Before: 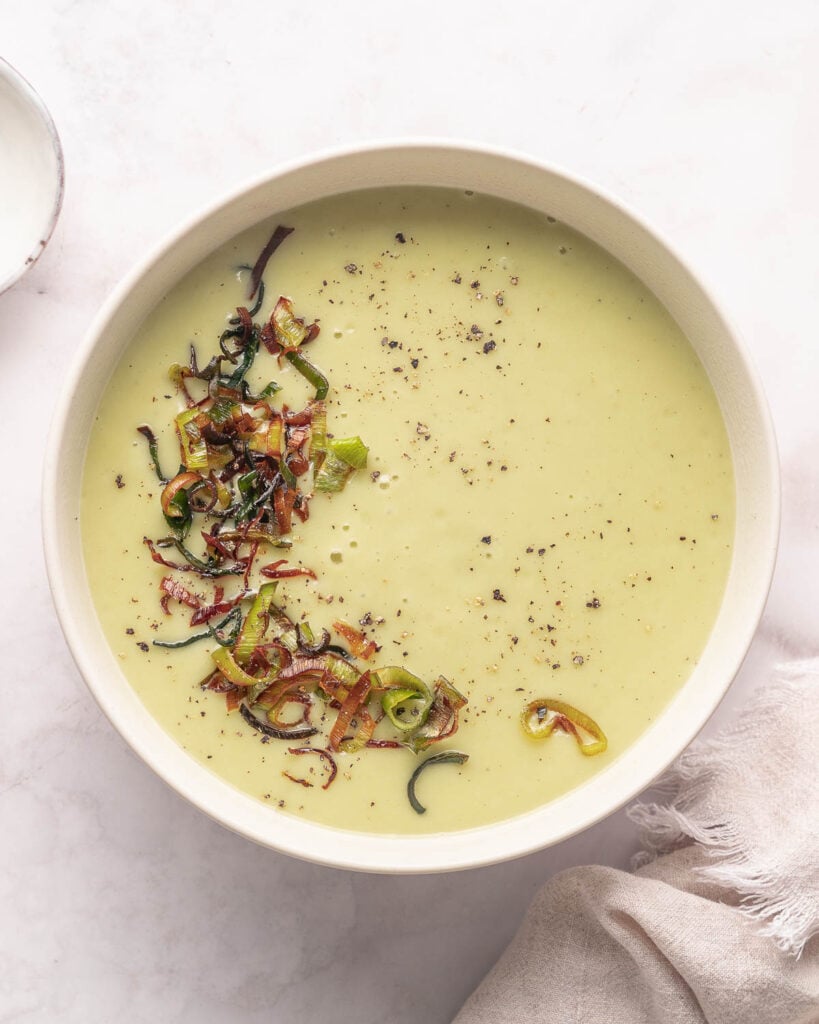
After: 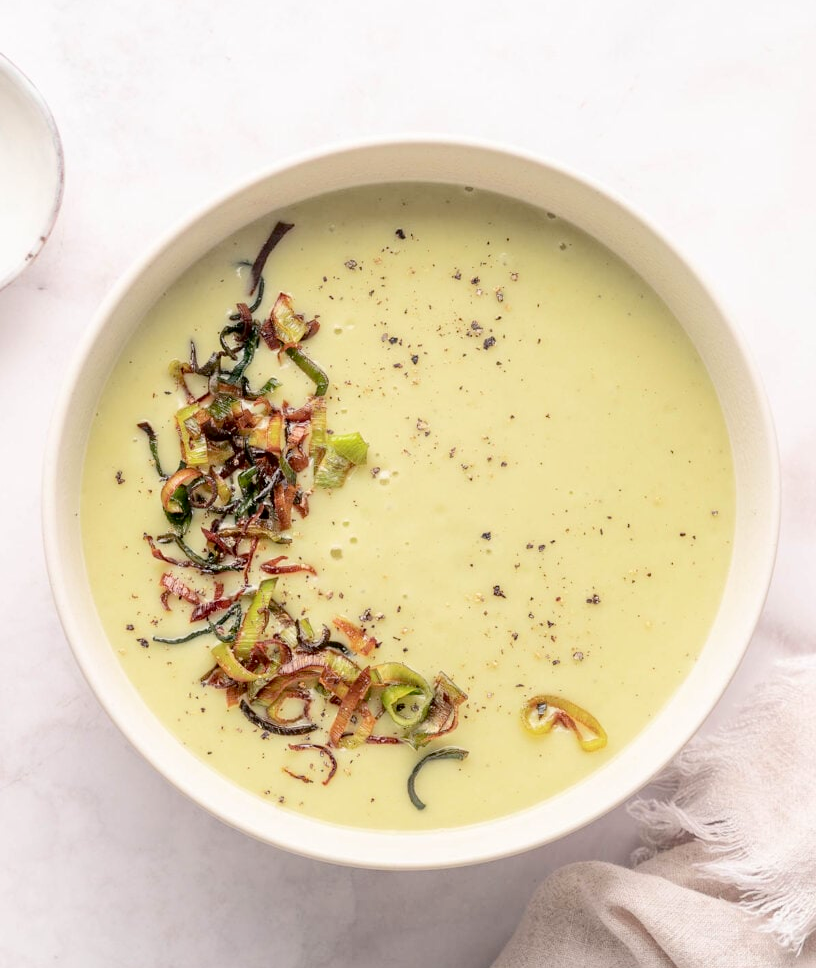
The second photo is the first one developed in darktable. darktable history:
tone curve: curves: ch0 [(0, 0) (0.003, 0.005) (0.011, 0.011) (0.025, 0.022) (0.044, 0.038) (0.069, 0.062) (0.1, 0.091) (0.136, 0.128) (0.177, 0.183) (0.224, 0.246) (0.277, 0.325) (0.335, 0.403) (0.399, 0.473) (0.468, 0.557) (0.543, 0.638) (0.623, 0.709) (0.709, 0.782) (0.801, 0.847) (0.898, 0.923) (1, 1)], color space Lab, independent channels, preserve colors none
crop: top 0.458%, right 0.259%, bottom 5.004%
exposure: black level correction 0.009, compensate exposure bias true, compensate highlight preservation false
